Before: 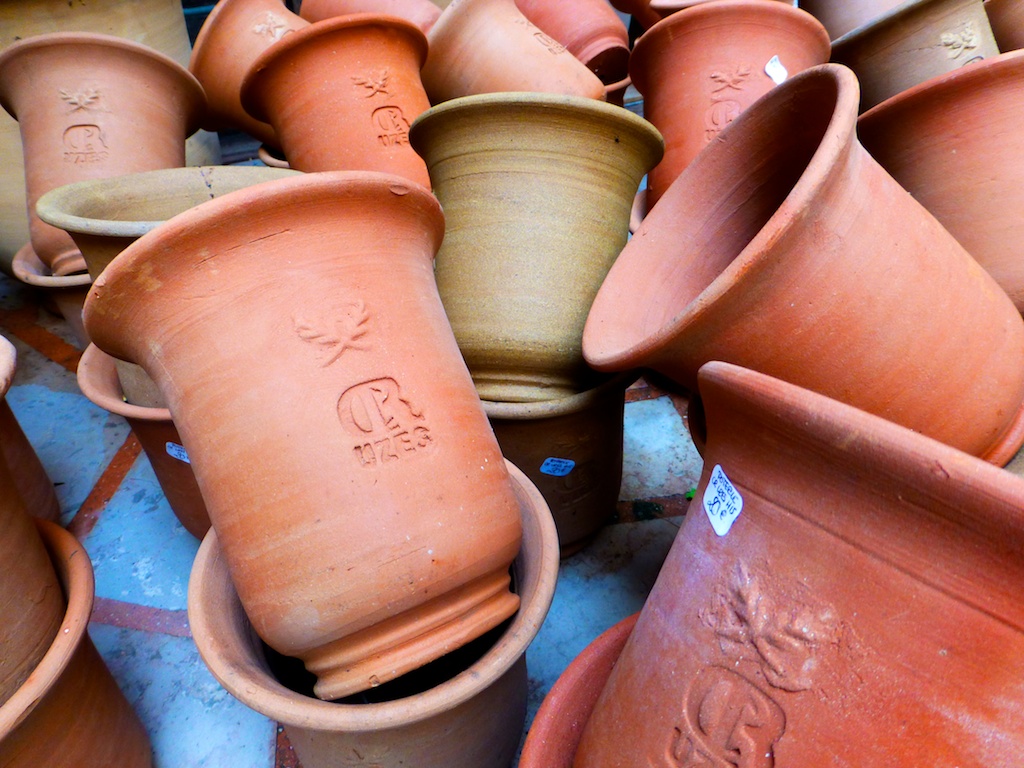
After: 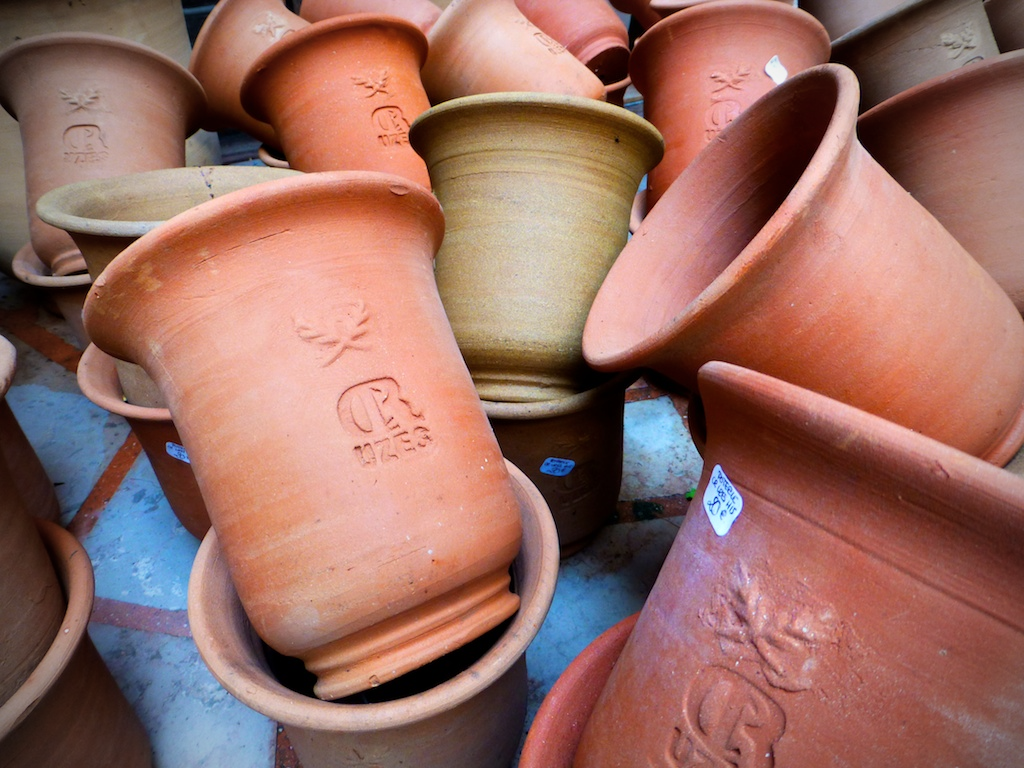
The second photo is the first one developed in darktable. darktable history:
vignetting: fall-off start 75%, brightness -0.692, width/height ratio 1.084
contrast brightness saturation: saturation -0.05
tone equalizer: on, module defaults
